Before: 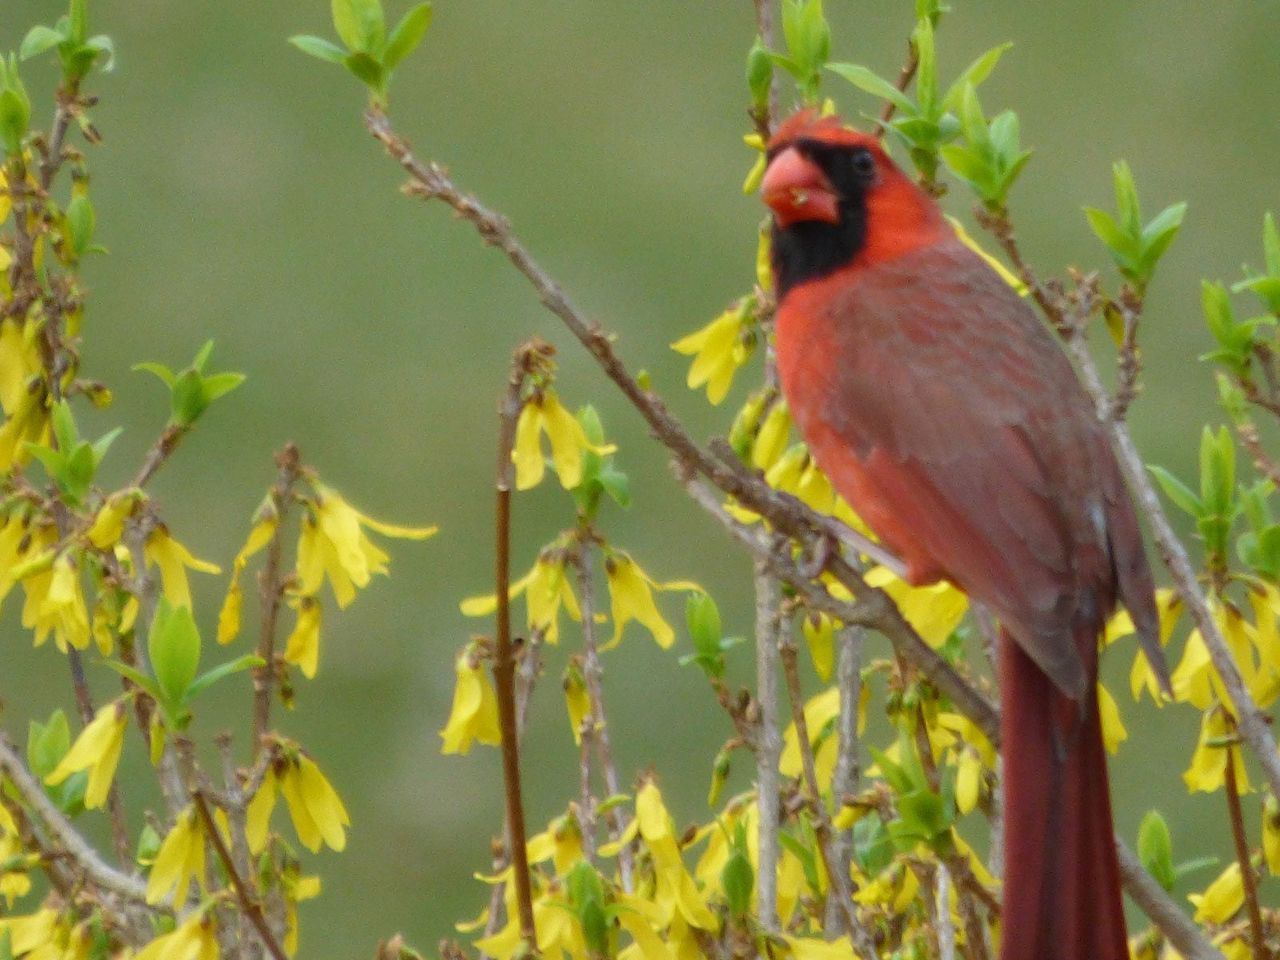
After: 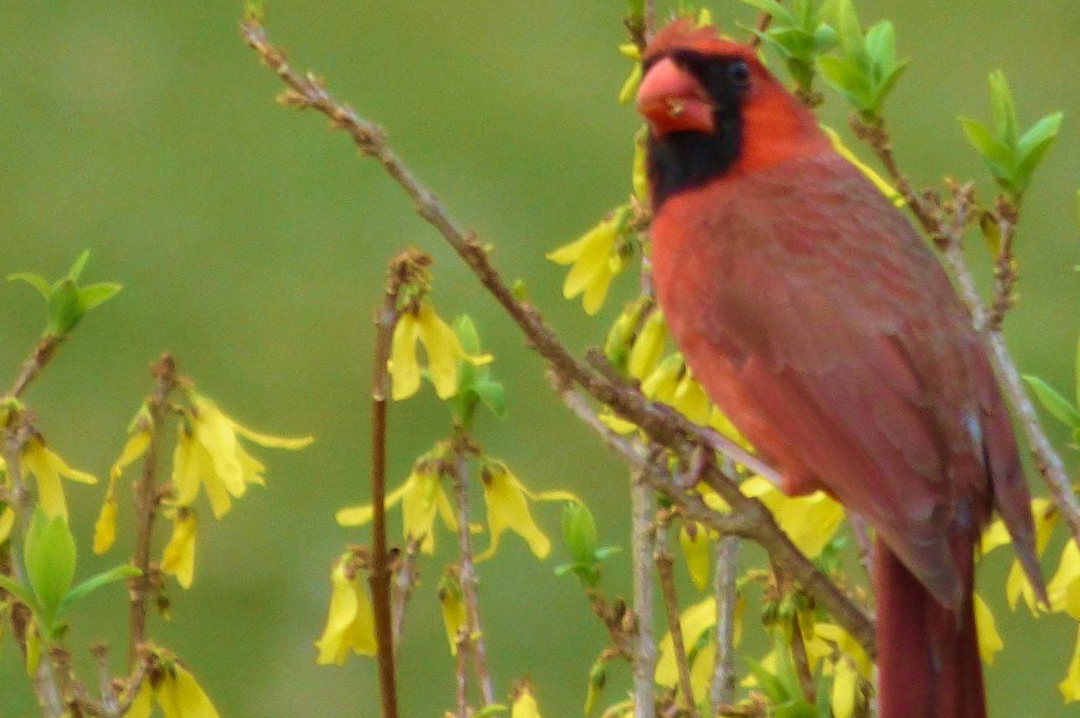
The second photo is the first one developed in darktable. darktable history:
crop and rotate: left 9.701%, top 9.427%, right 5.876%, bottom 15.763%
velvia: strength 73.39%
